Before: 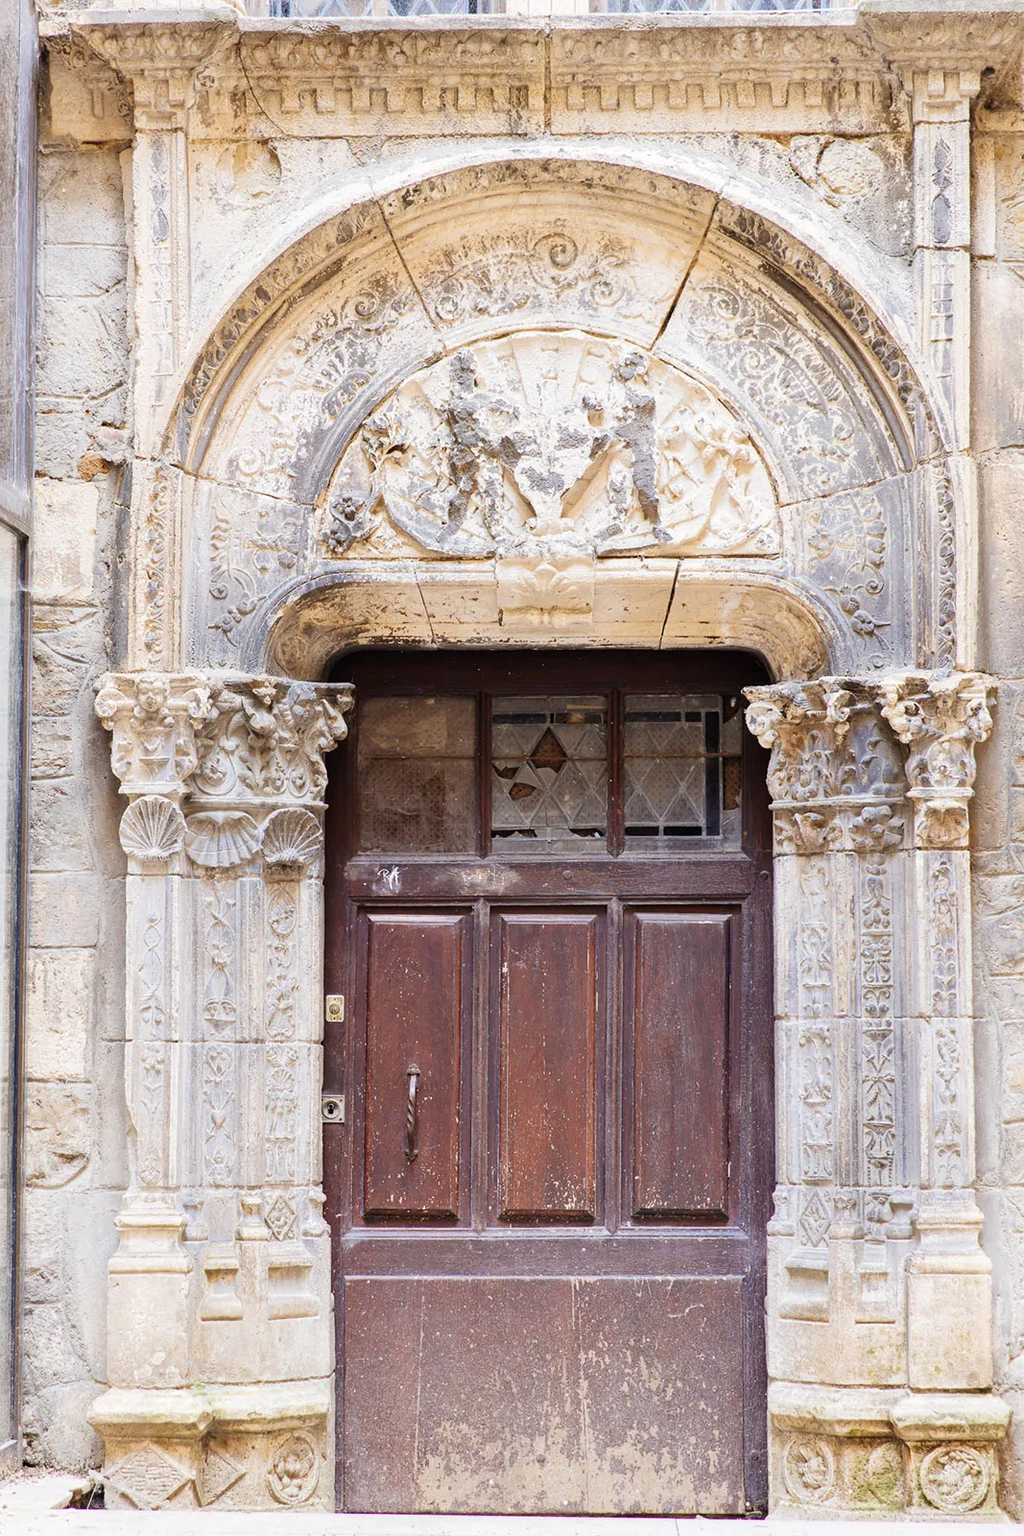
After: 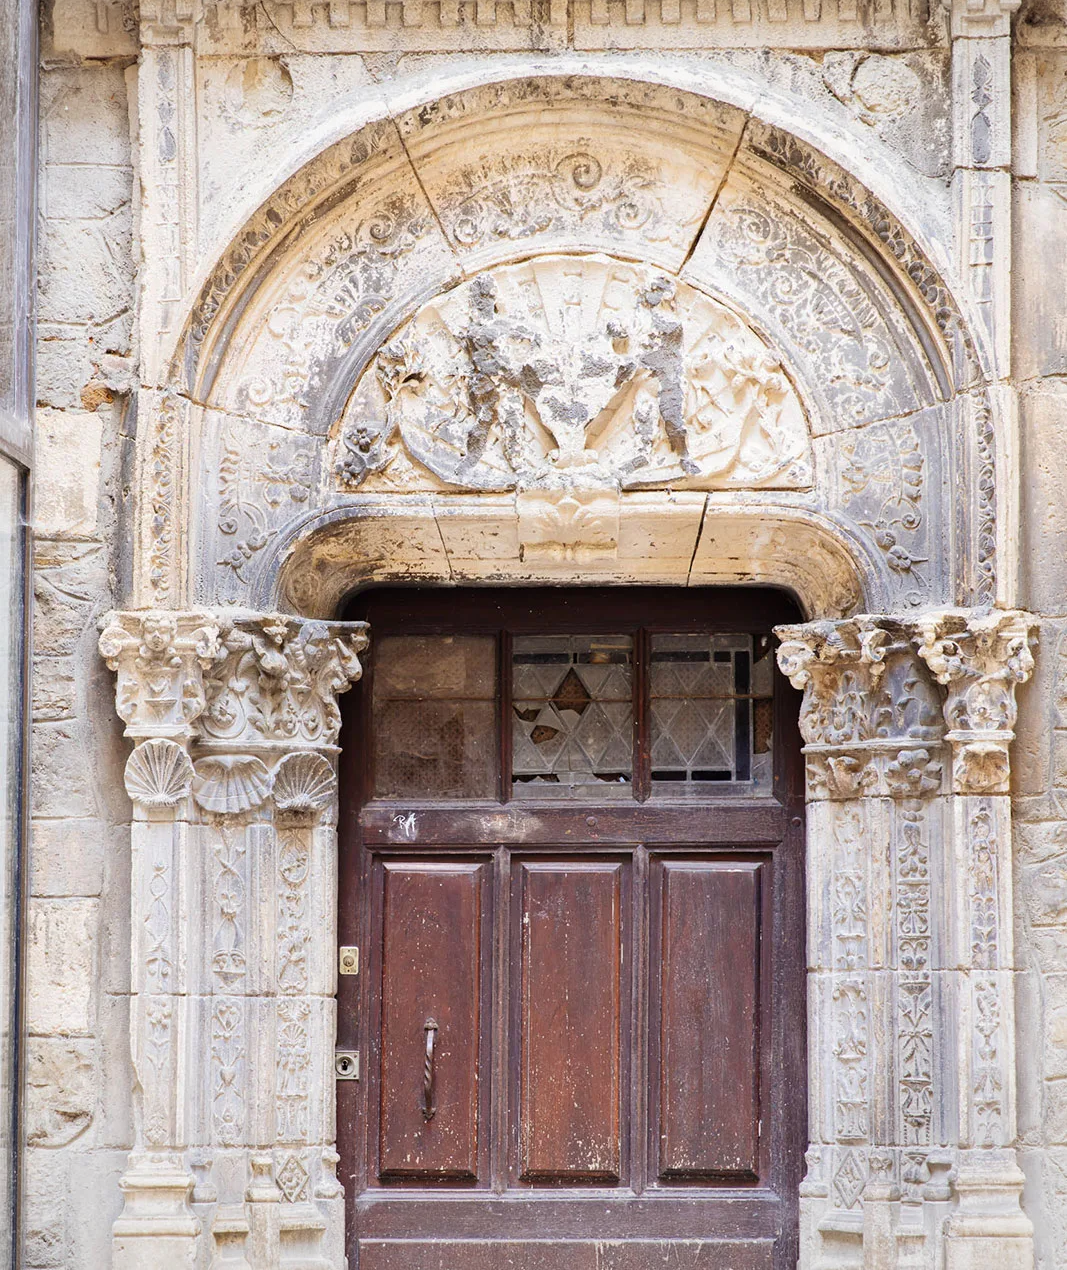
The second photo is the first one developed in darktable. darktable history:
crop and rotate: top 5.667%, bottom 14.937%
vignetting: fall-off start 85%, fall-off radius 80%, brightness -0.182, saturation -0.3, width/height ratio 1.219, dithering 8-bit output, unbound false
